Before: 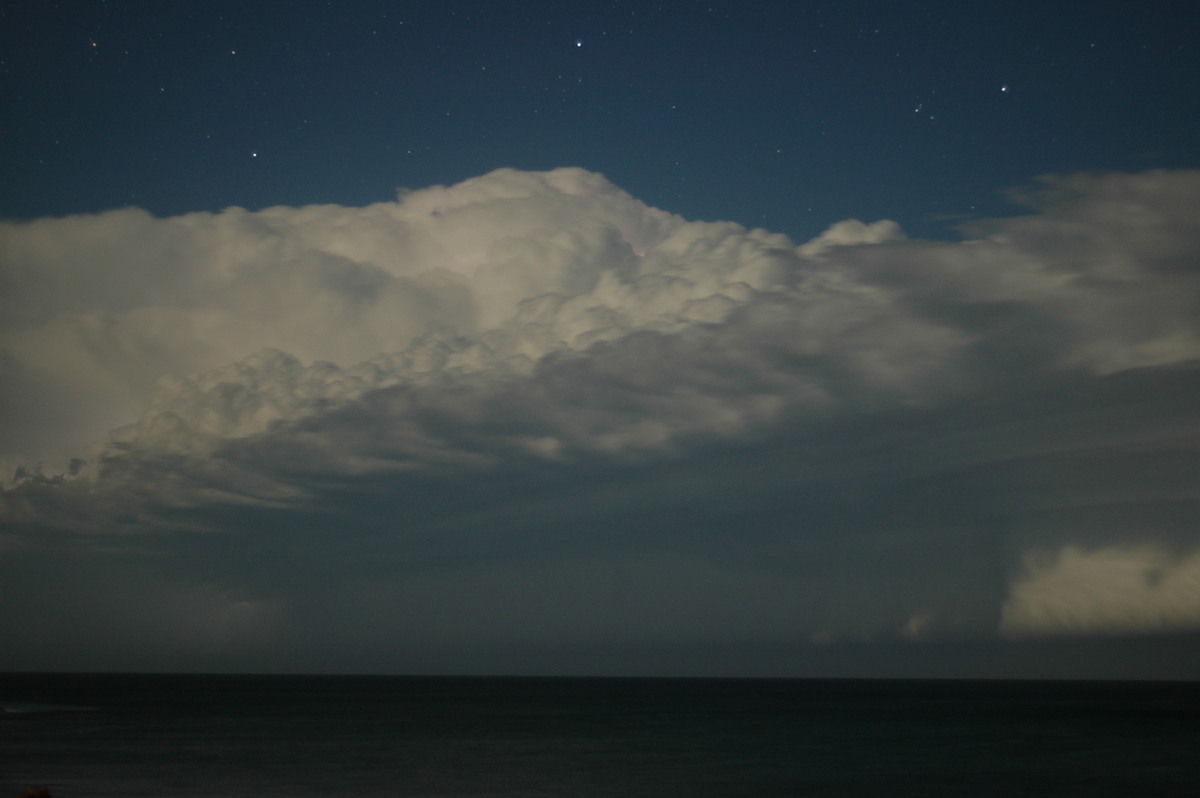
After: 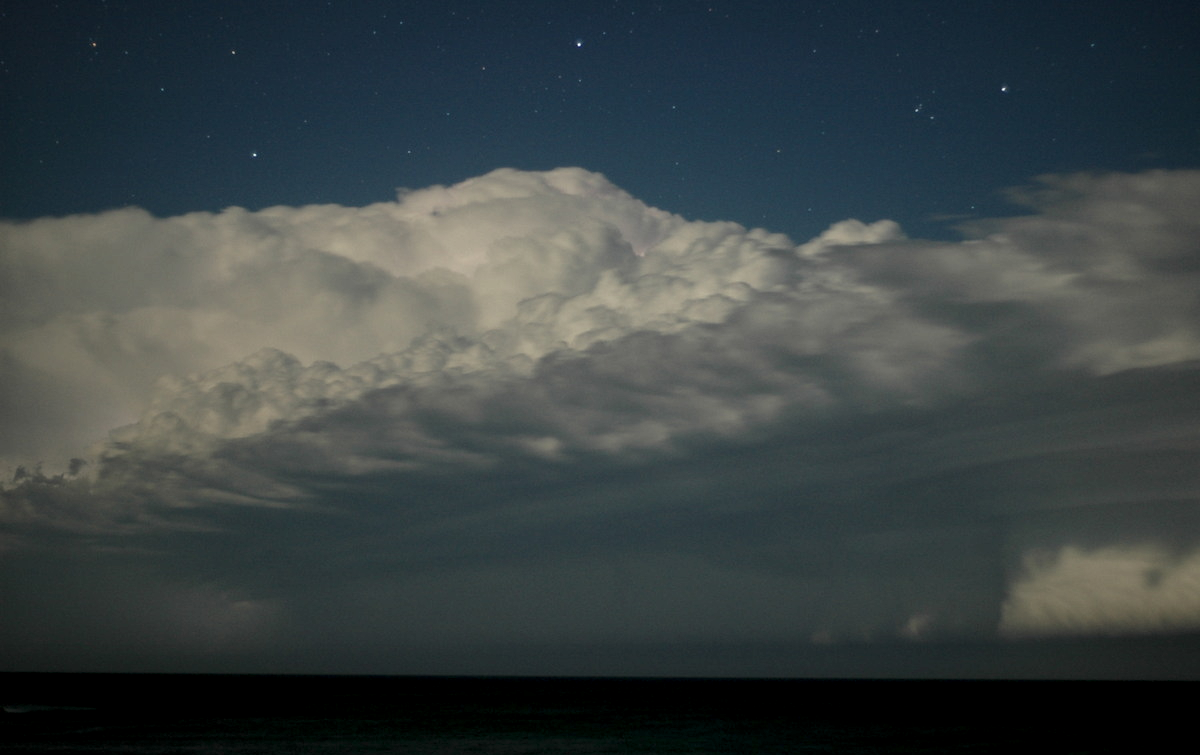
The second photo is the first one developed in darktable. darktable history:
crop and rotate: top 0.012%, bottom 5.253%
local contrast: detail 150%
